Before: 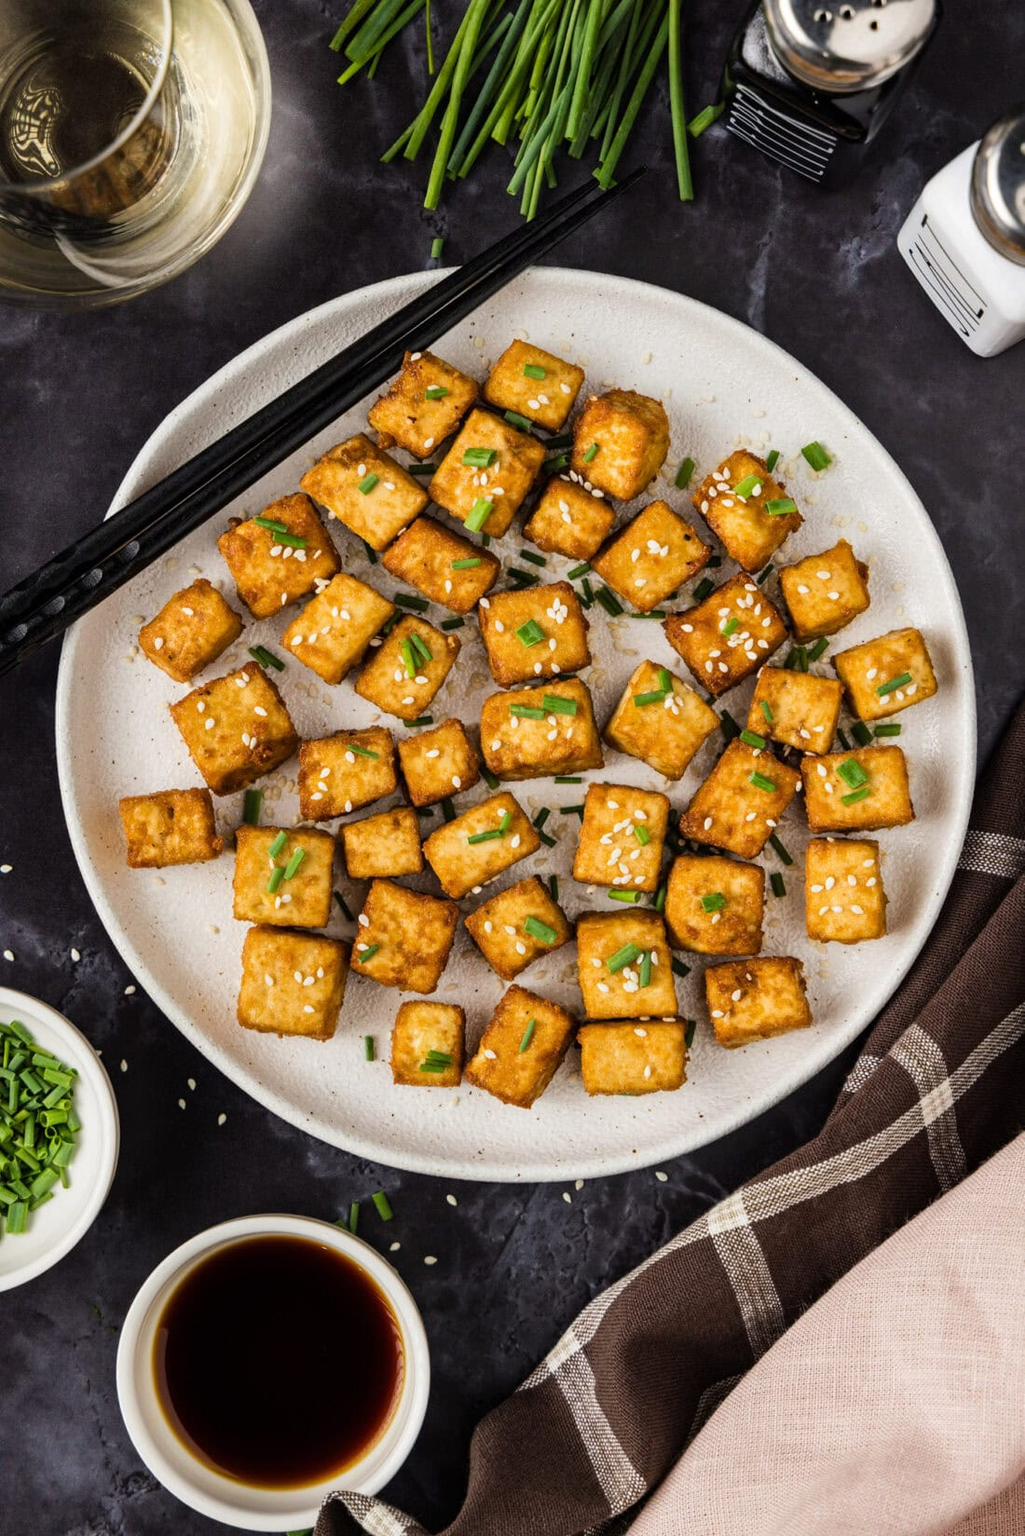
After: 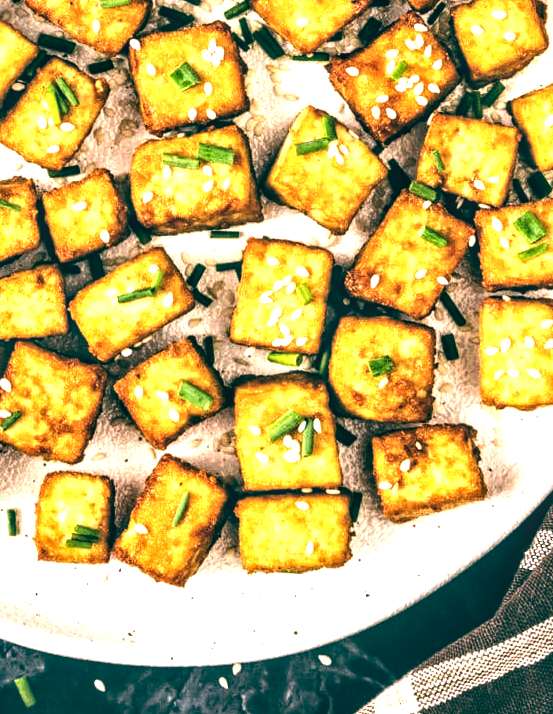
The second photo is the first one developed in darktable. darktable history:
color balance: lift [1.005, 0.99, 1.007, 1.01], gamma [1, 0.979, 1.011, 1.021], gain [0.923, 1.098, 1.025, 0.902], input saturation 90.45%, contrast 7.73%, output saturation 105.91%
crop: left 35.03%, top 36.625%, right 14.663%, bottom 20.057%
contrast equalizer: octaves 7, y [[0.6 ×6], [0.55 ×6], [0 ×6], [0 ×6], [0 ×6]], mix 0.3
local contrast: on, module defaults
exposure: black level correction 0.001, exposure 0.5 EV, compensate exposure bias true, compensate highlight preservation false
tone equalizer: -8 EV -1.08 EV, -7 EV -1.01 EV, -6 EV -0.867 EV, -5 EV -0.578 EV, -3 EV 0.578 EV, -2 EV 0.867 EV, -1 EV 1.01 EV, +0 EV 1.08 EV, edges refinement/feathering 500, mask exposure compensation -1.57 EV, preserve details no
color correction: highlights a* 3.12, highlights b* -1.55, shadows a* -0.101, shadows b* 2.52, saturation 0.98
